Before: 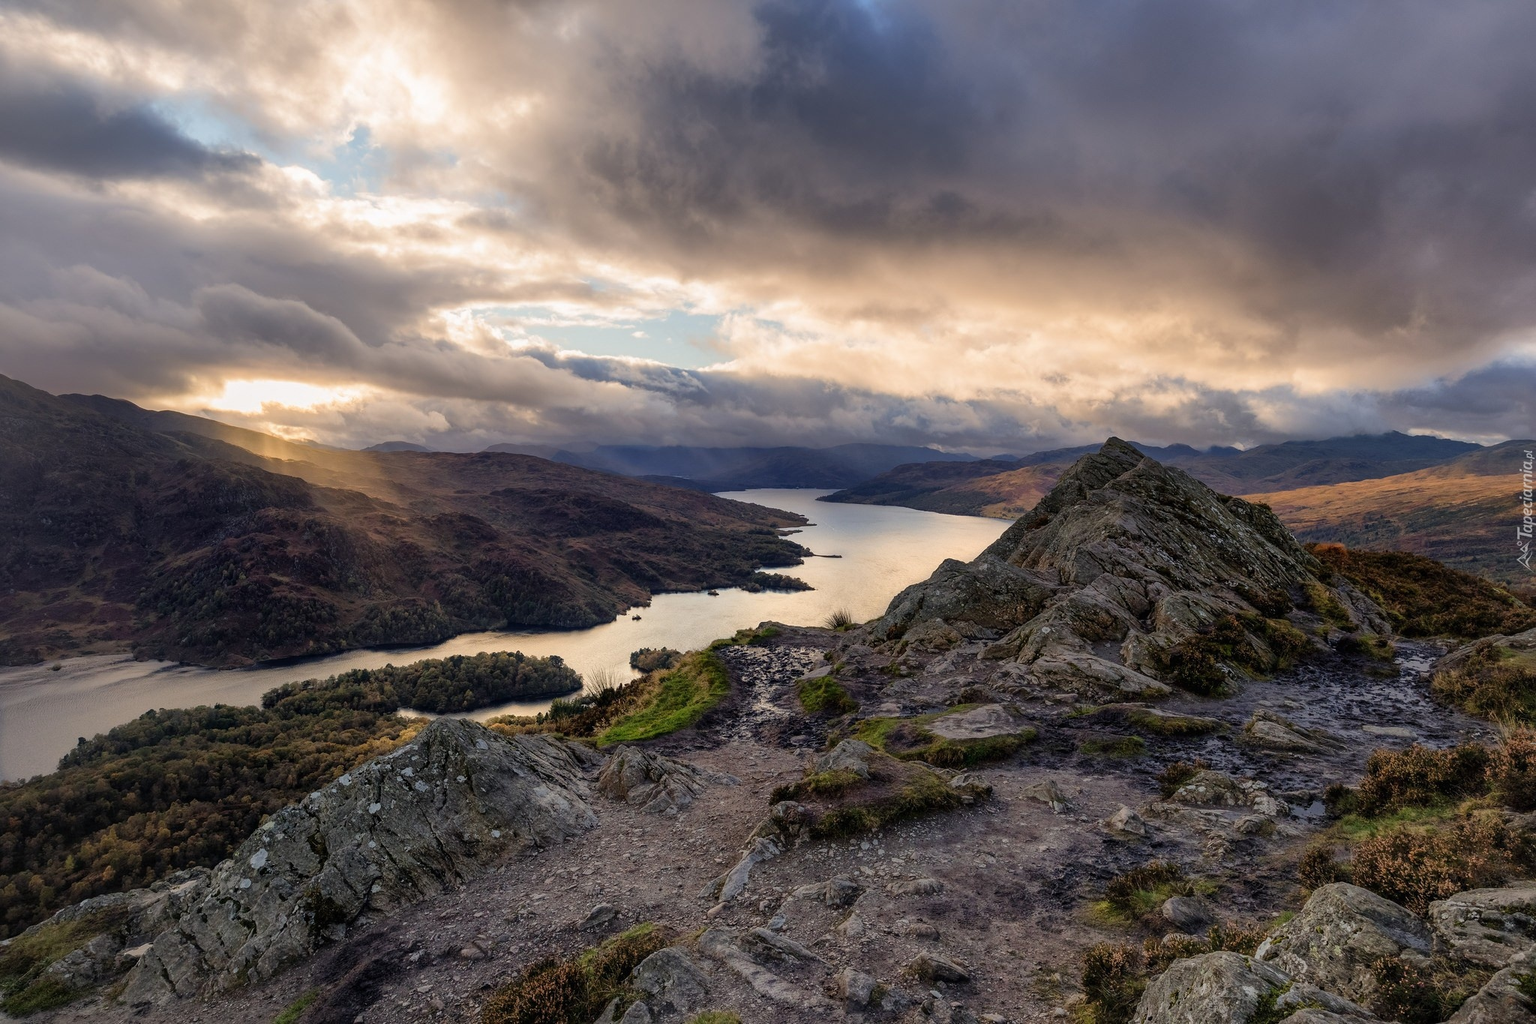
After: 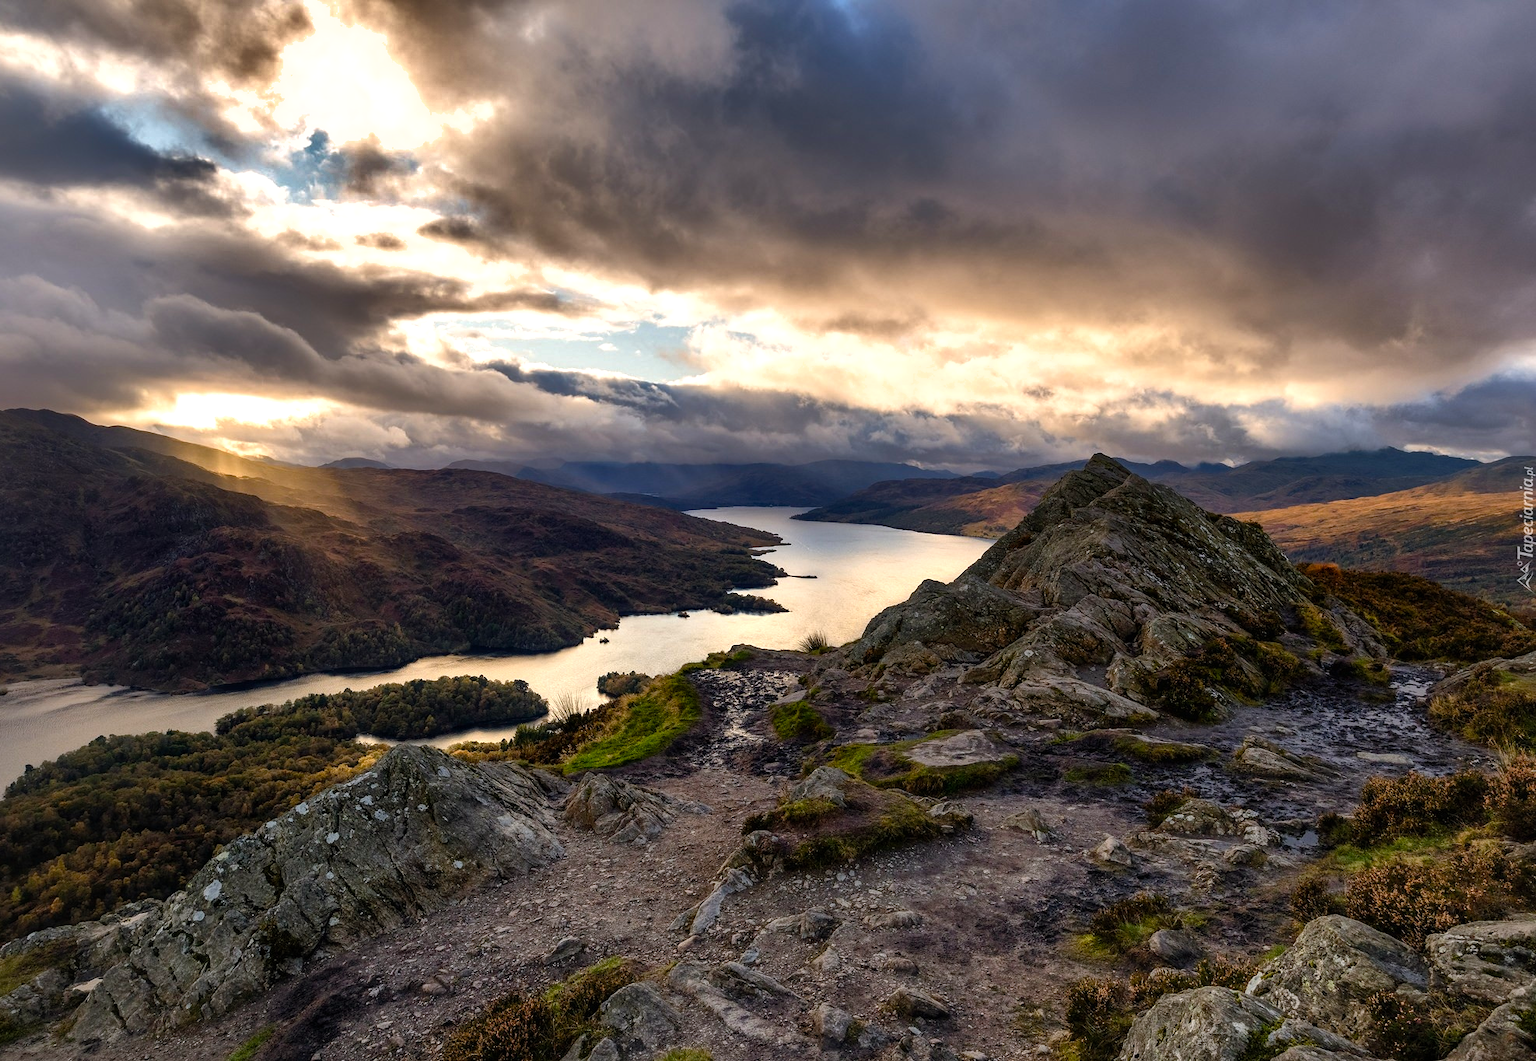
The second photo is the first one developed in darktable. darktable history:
crop and rotate: left 3.532%
shadows and highlights: shadows 24.15, highlights -77.02, soften with gaussian
color balance rgb: shadows lift › chroma 3.55%, shadows lift › hue 88.23°, perceptual saturation grading › global saturation 20%, perceptual saturation grading › highlights -25.847%, perceptual saturation grading › shadows 24.364%, perceptual brilliance grading › highlights 14.042%, perceptual brilliance grading › shadows -19.353%, global vibrance 20%
